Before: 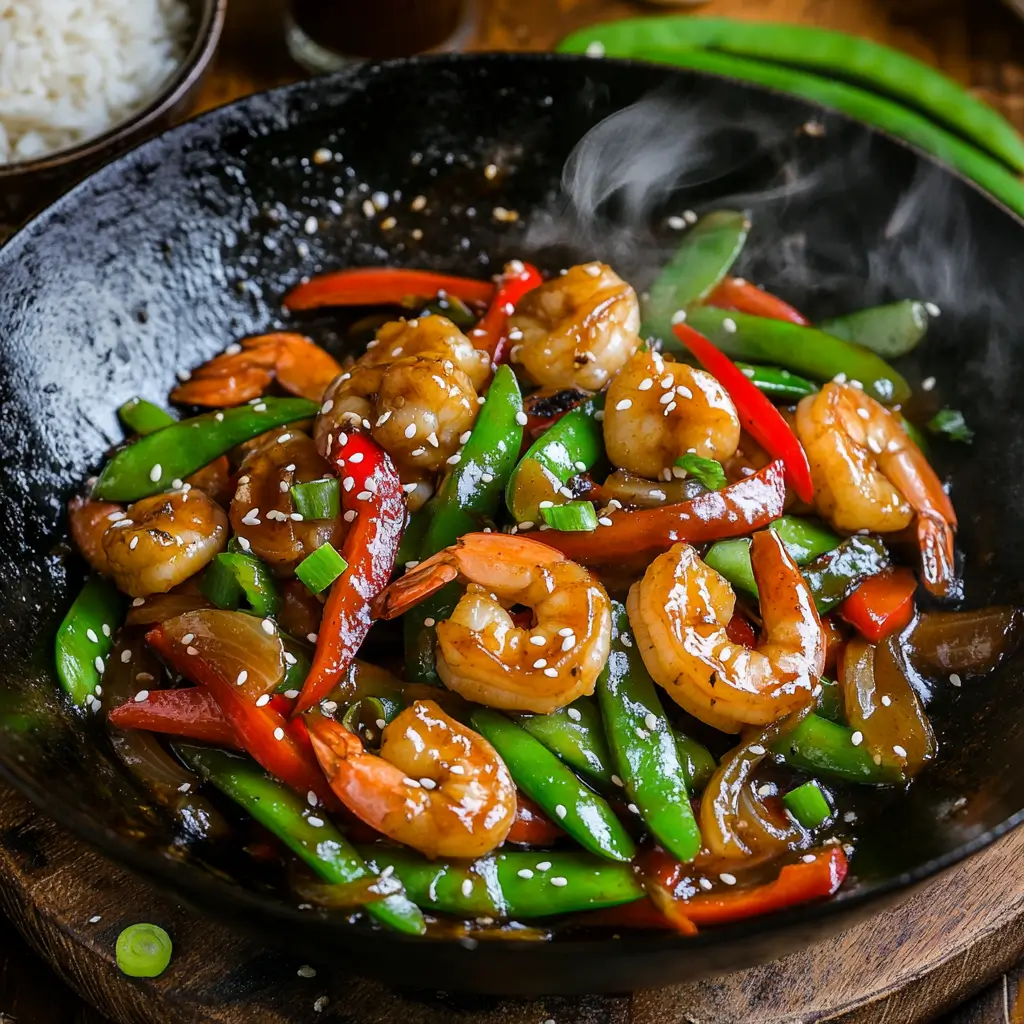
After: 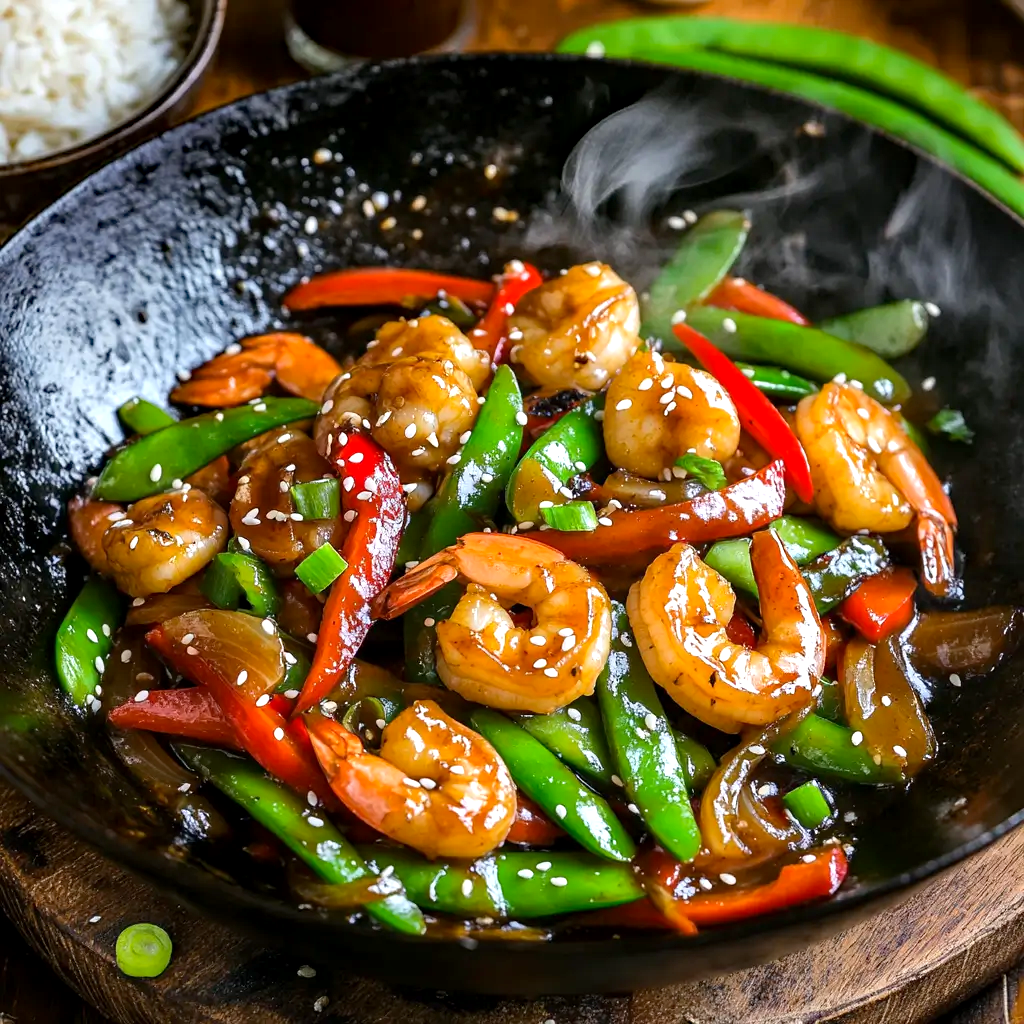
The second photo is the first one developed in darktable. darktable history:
haze removal: compatibility mode true, adaptive false
exposure: black level correction 0.001, exposure 0.498 EV, compensate exposure bias true, compensate highlight preservation false
